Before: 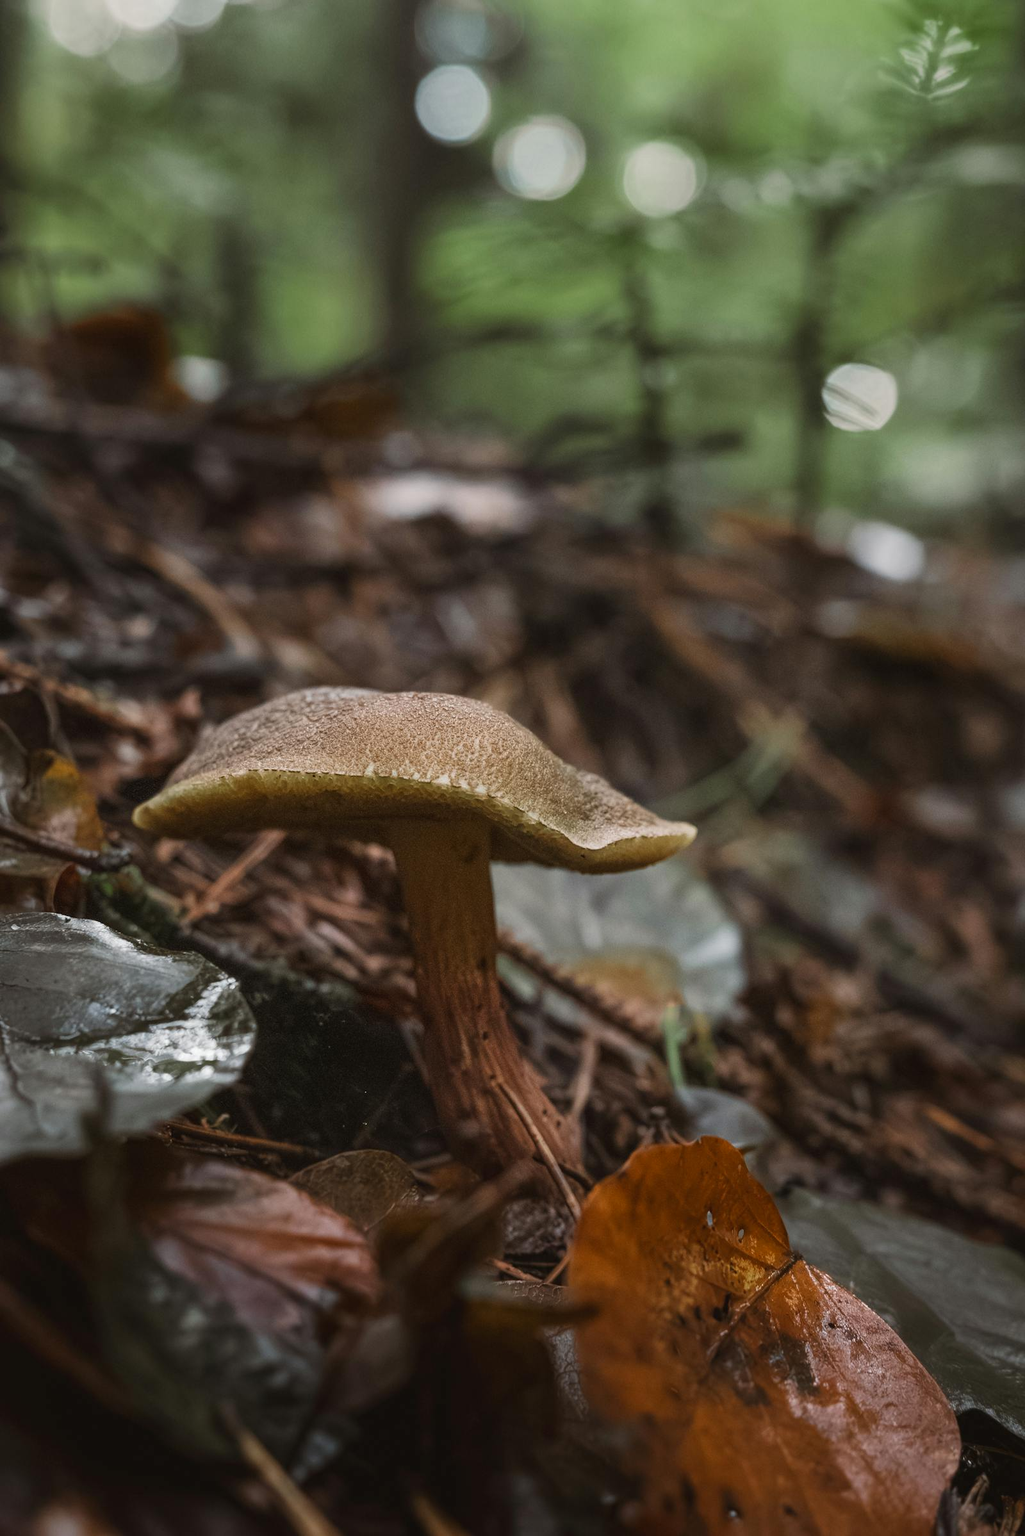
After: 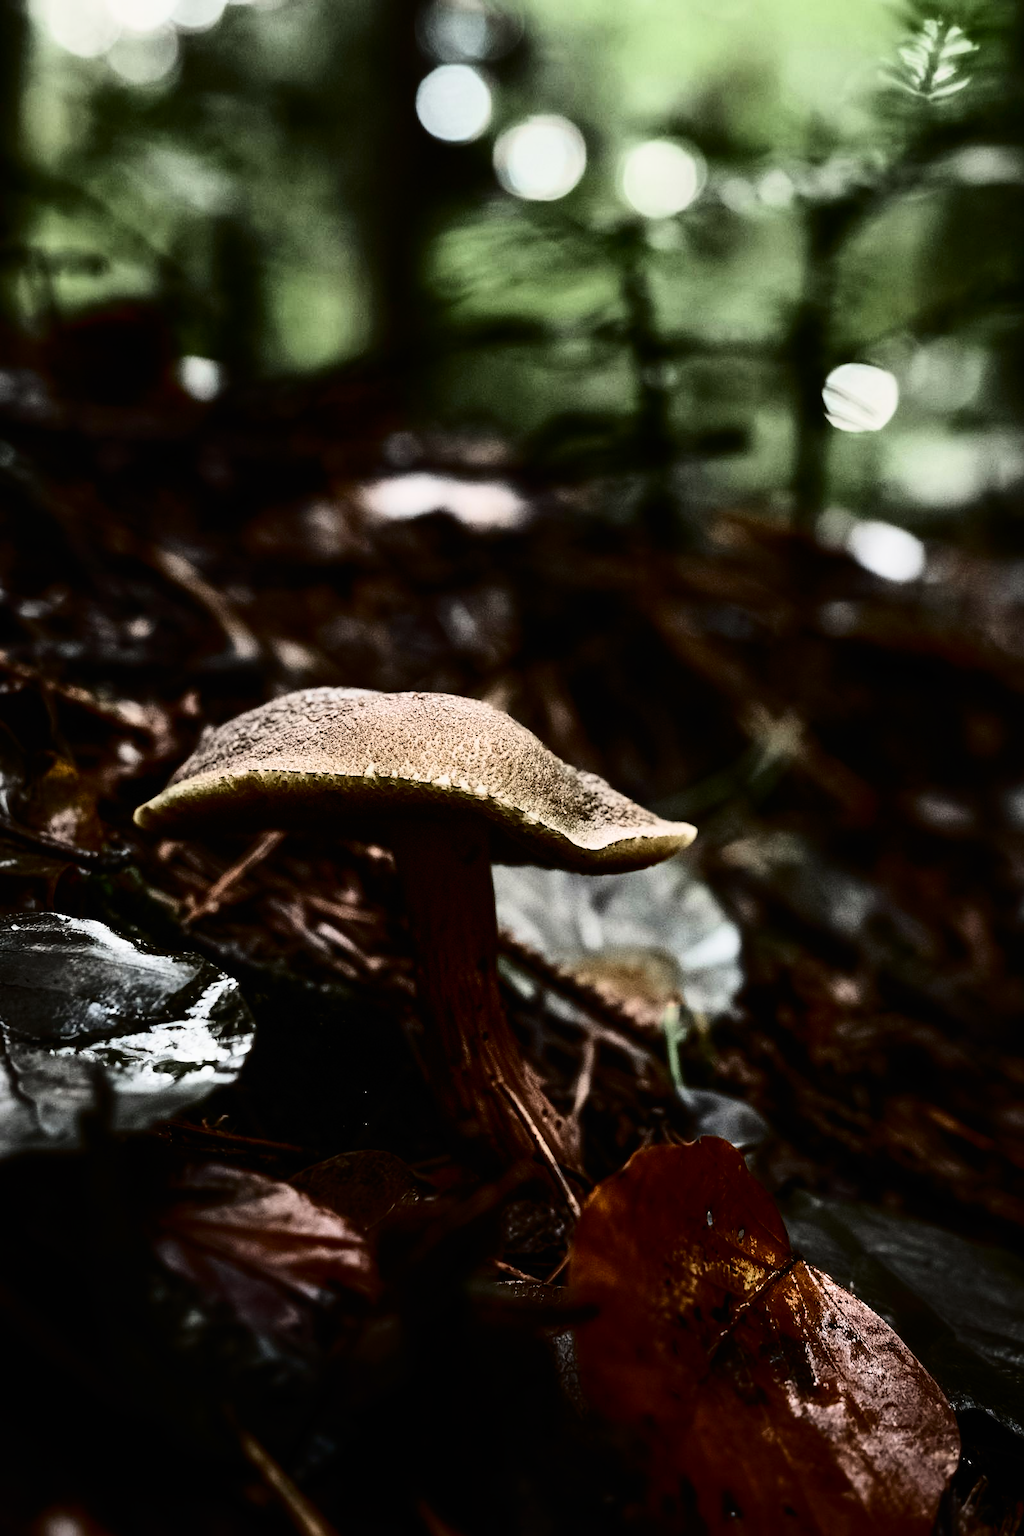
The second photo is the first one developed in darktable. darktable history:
tone curve: curves: ch0 [(0, 0) (0.003, 0.006) (0.011, 0.008) (0.025, 0.011) (0.044, 0.015) (0.069, 0.019) (0.1, 0.023) (0.136, 0.03) (0.177, 0.042) (0.224, 0.065) (0.277, 0.103) (0.335, 0.177) (0.399, 0.294) (0.468, 0.463) (0.543, 0.639) (0.623, 0.805) (0.709, 0.909) (0.801, 0.967) (0.898, 0.989) (1, 1)], color space Lab, independent channels, preserve colors none
filmic rgb: black relative exposure -5.11 EV, white relative exposure 3.99 EV, hardness 2.87, contrast 1.298, highlights saturation mix -30.79%
